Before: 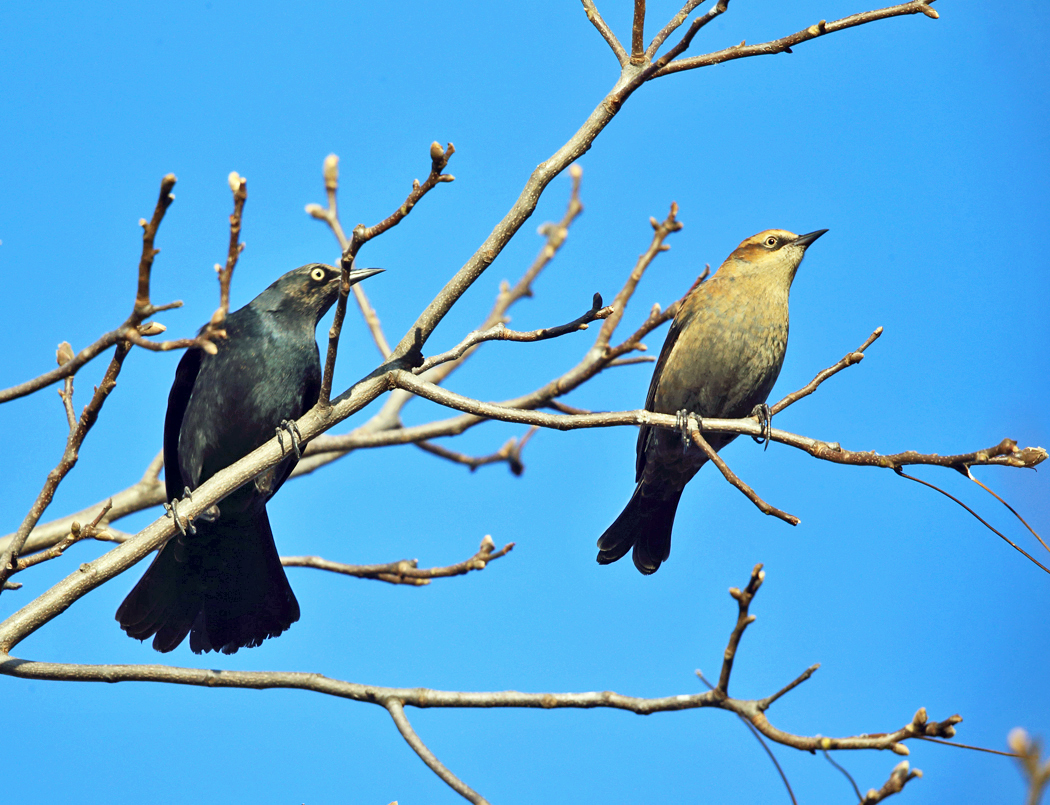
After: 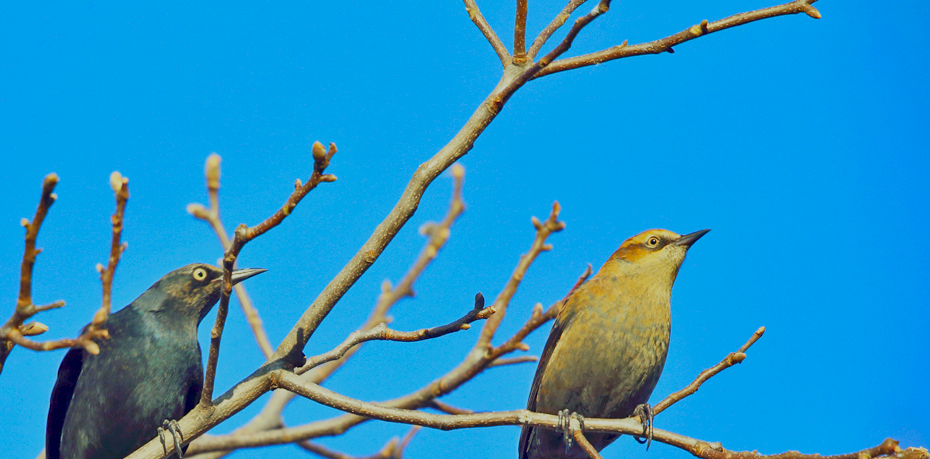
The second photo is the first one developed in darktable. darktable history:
color balance rgb: perceptual saturation grading › global saturation 25.232%, contrast -29.359%
crop and rotate: left 11.394%, bottom 42.872%
